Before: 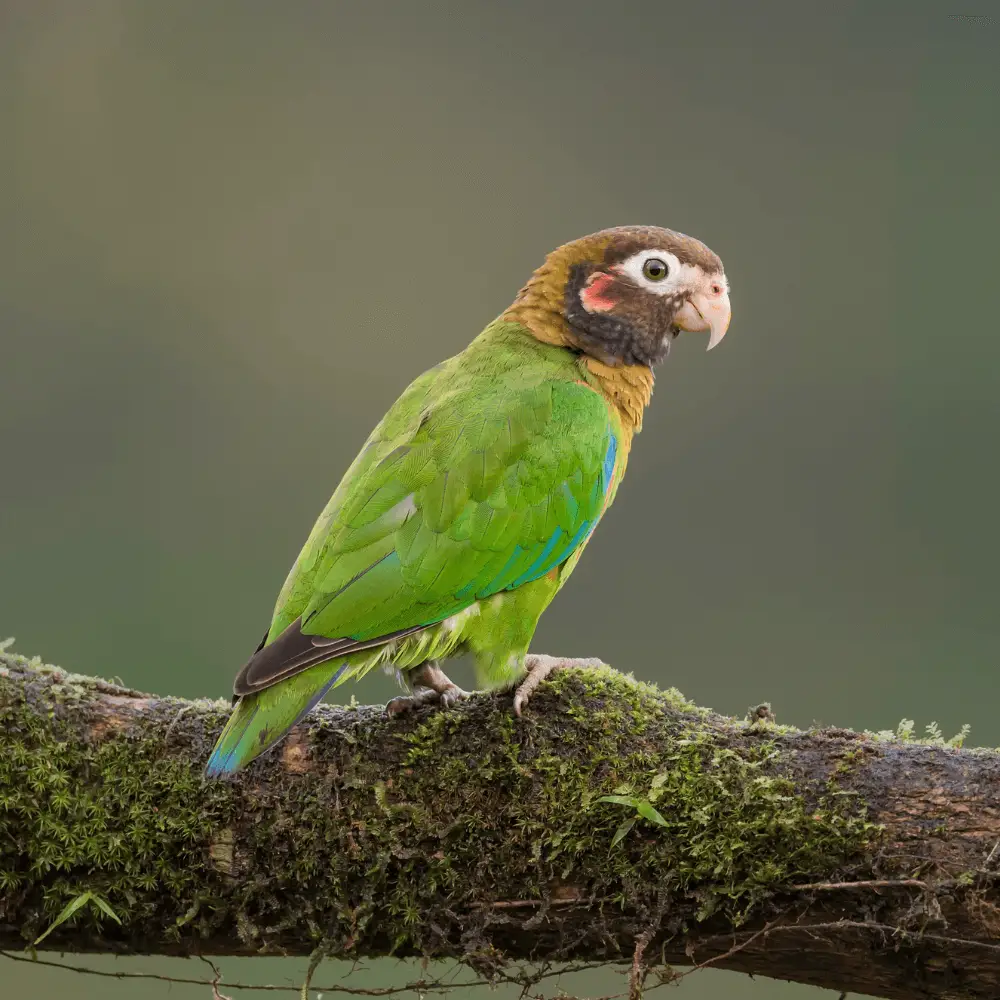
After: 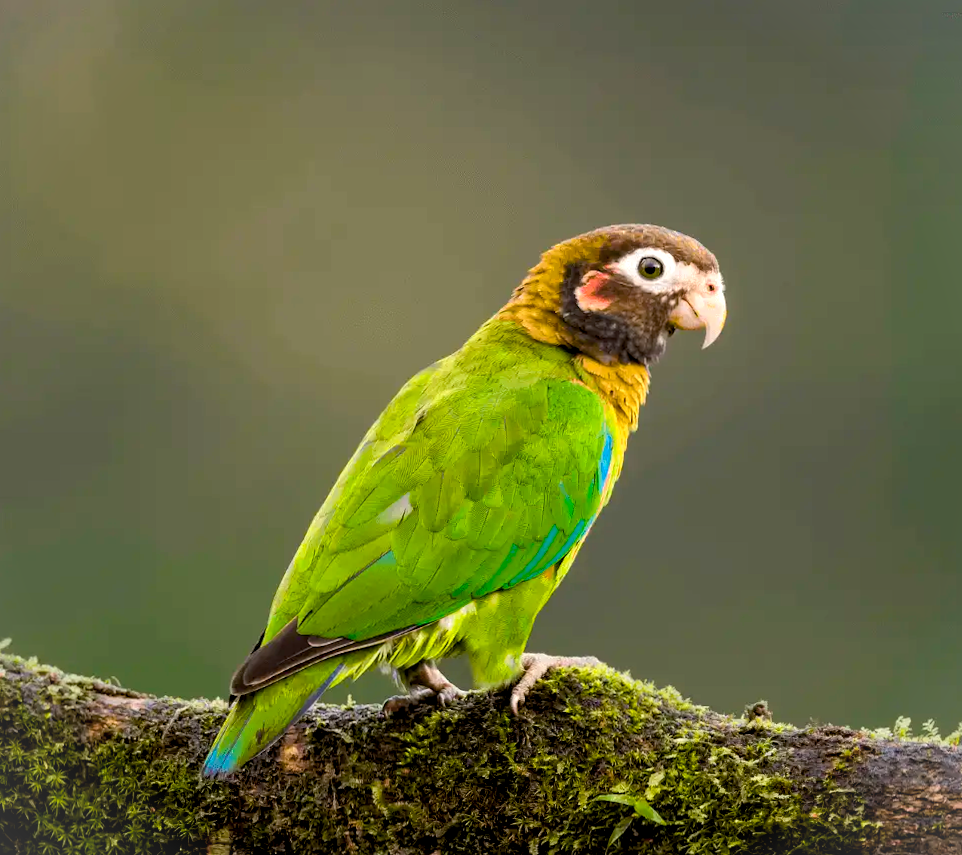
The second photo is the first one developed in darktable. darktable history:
exposure: black level correction 0.016, exposure -0.009 EV, compensate highlight preservation false
vignetting: fall-off start 100%, brightness 0.05, saturation 0
tone equalizer: -8 EV -0.417 EV, -7 EV -0.389 EV, -6 EV -0.333 EV, -5 EV -0.222 EV, -3 EV 0.222 EV, -2 EV 0.333 EV, -1 EV 0.389 EV, +0 EV 0.417 EV, edges refinement/feathering 500, mask exposure compensation -1.57 EV, preserve details no
color zones: curves: ch0 [(0, 0.558) (0.143, 0.559) (0.286, 0.529) (0.429, 0.505) (0.571, 0.5) (0.714, 0.5) (0.857, 0.5) (1, 0.558)]; ch1 [(0, 0.469) (0.01, 0.469) (0.12, 0.446) (0.248, 0.469) (0.5, 0.5) (0.748, 0.5) (0.99, 0.469) (1, 0.469)]
color balance rgb: linear chroma grading › global chroma 15%, perceptual saturation grading › global saturation 30%
crop and rotate: angle 0.2°, left 0.275%, right 3.127%, bottom 14.18%
